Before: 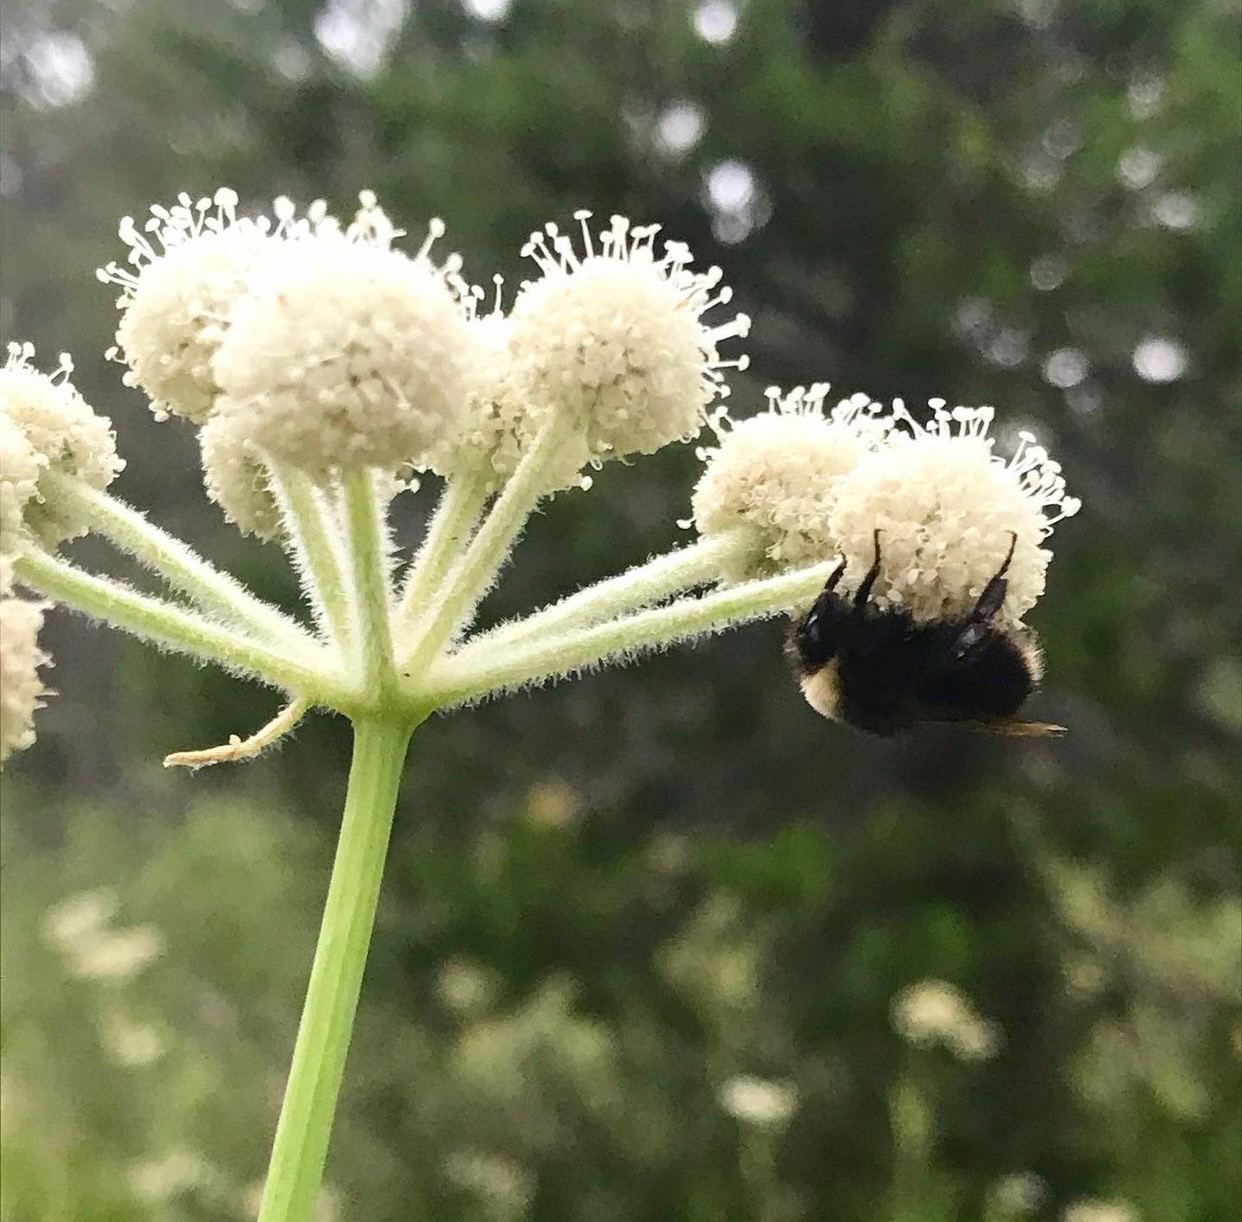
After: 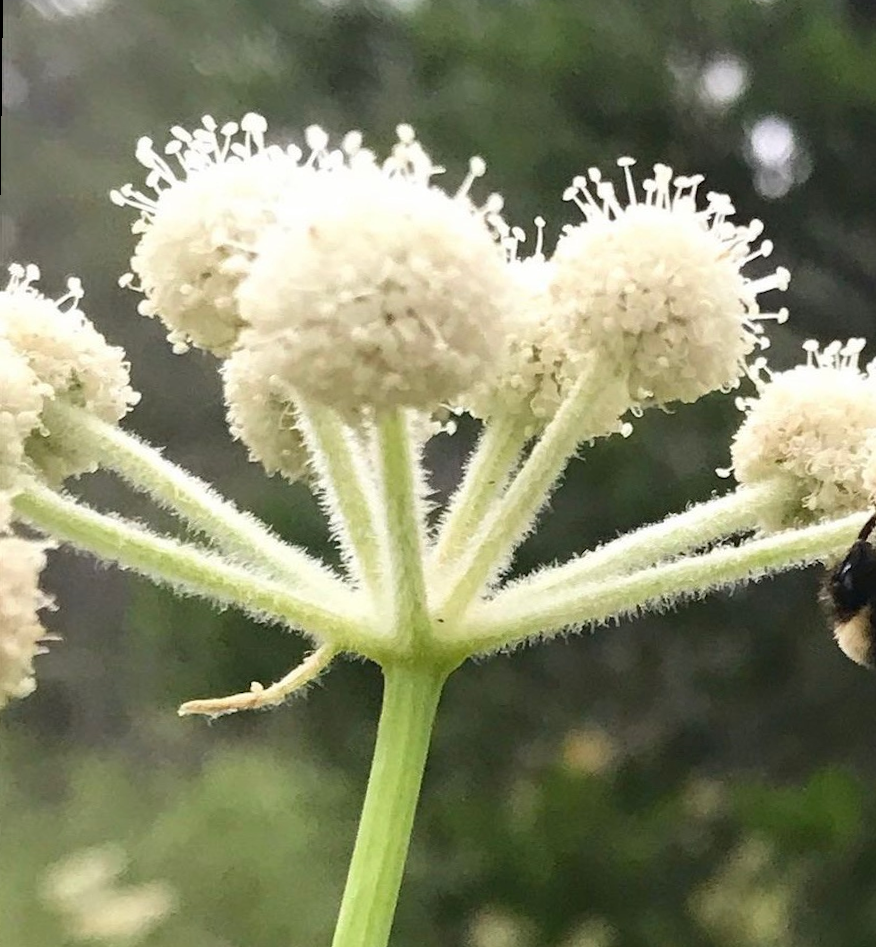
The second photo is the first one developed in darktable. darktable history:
rotate and perspective: rotation 0.679°, lens shift (horizontal) 0.136, crop left 0.009, crop right 0.991, crop top 0.078, crop bottom 0.95
crop: right 28.885%, bottom 16.626%
